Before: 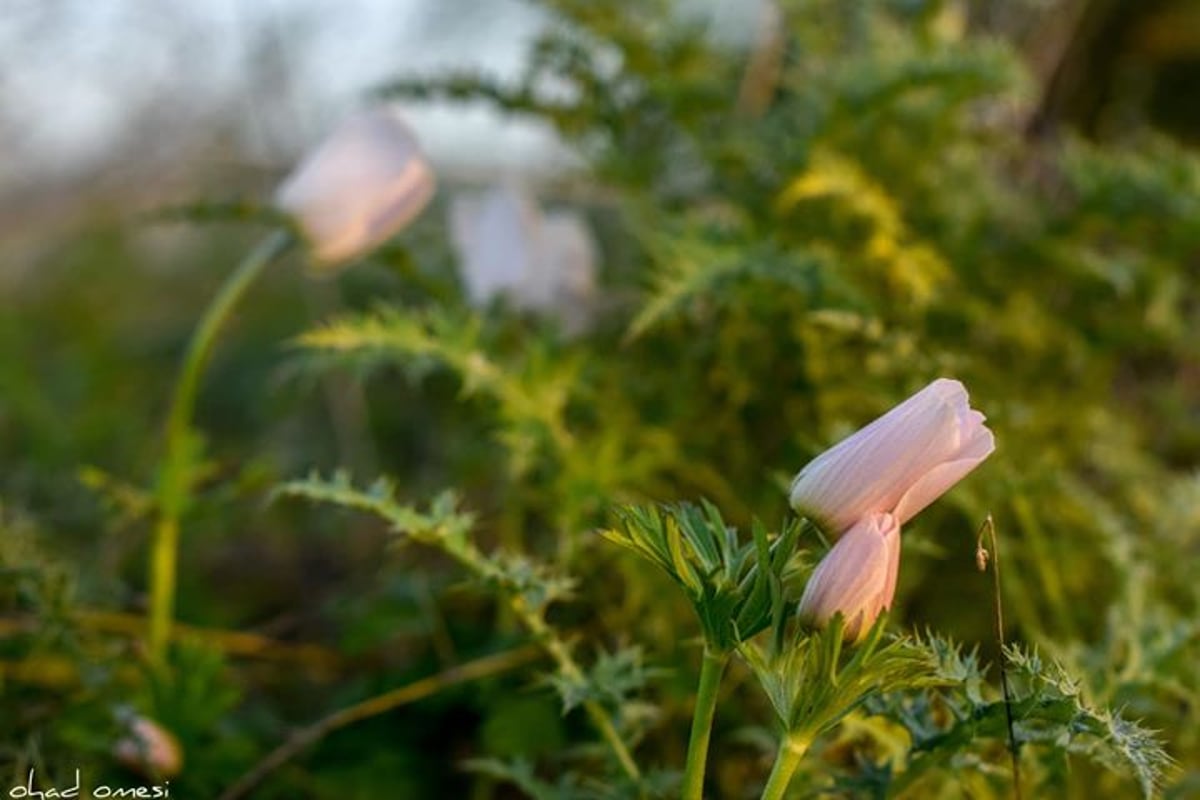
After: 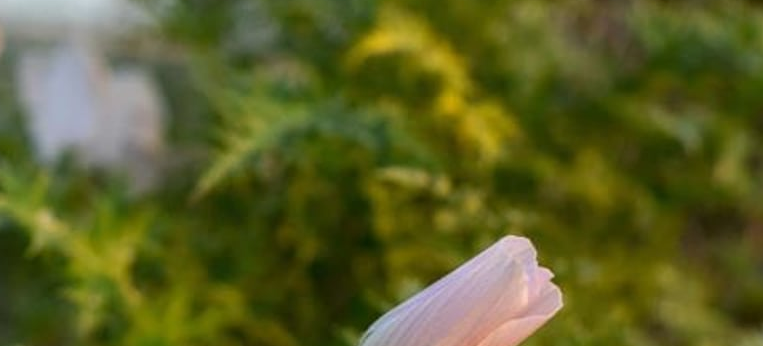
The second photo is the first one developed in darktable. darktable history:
crop: left 36.067%, top 17.953%, right 0.343%, bottom 38.779%
exposure: compensate exposure bias true, compensate highlight preservation false
